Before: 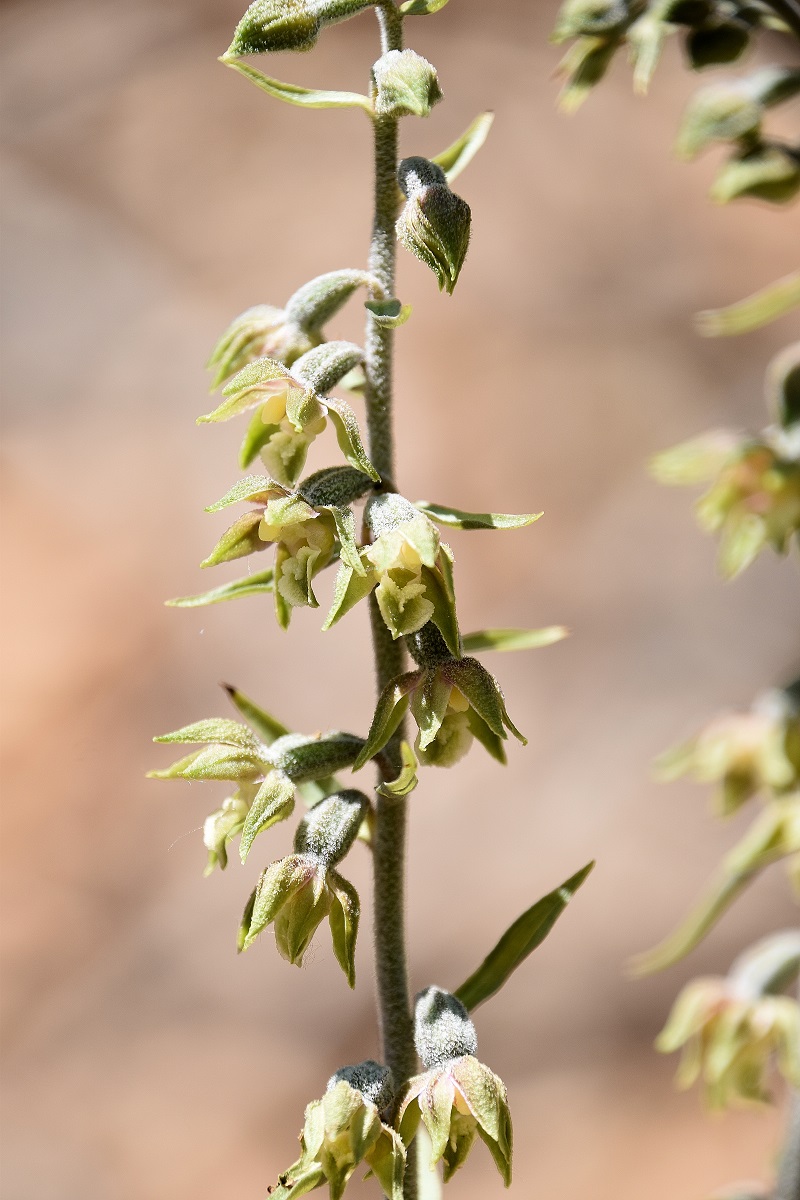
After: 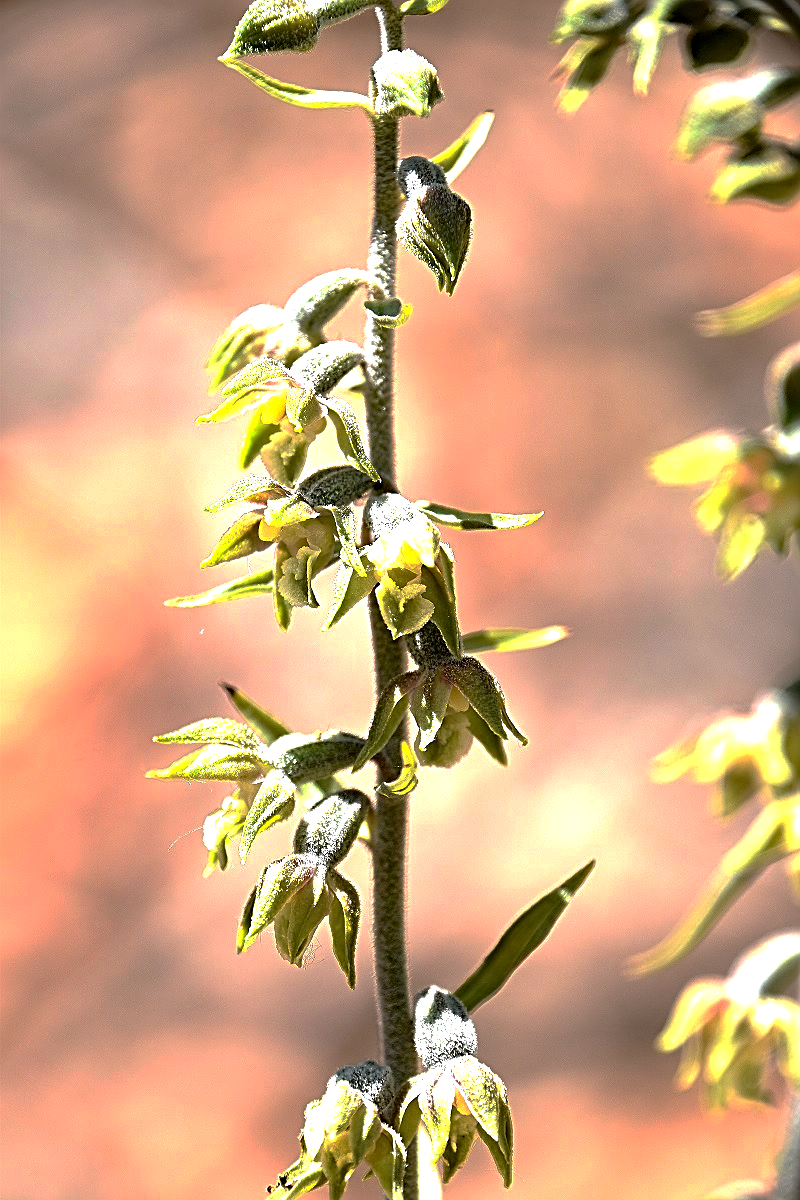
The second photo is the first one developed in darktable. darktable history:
sharpen: radius 2.833, amount 0.711
base curve: curves: ch0 [(0, 0) (0.841, 0.609) (1, 1)], preserve colors none
exposure: exposure 0.917 EV, compensate highlight preservation false
haze removal: compatibility mode true, adaptive false
